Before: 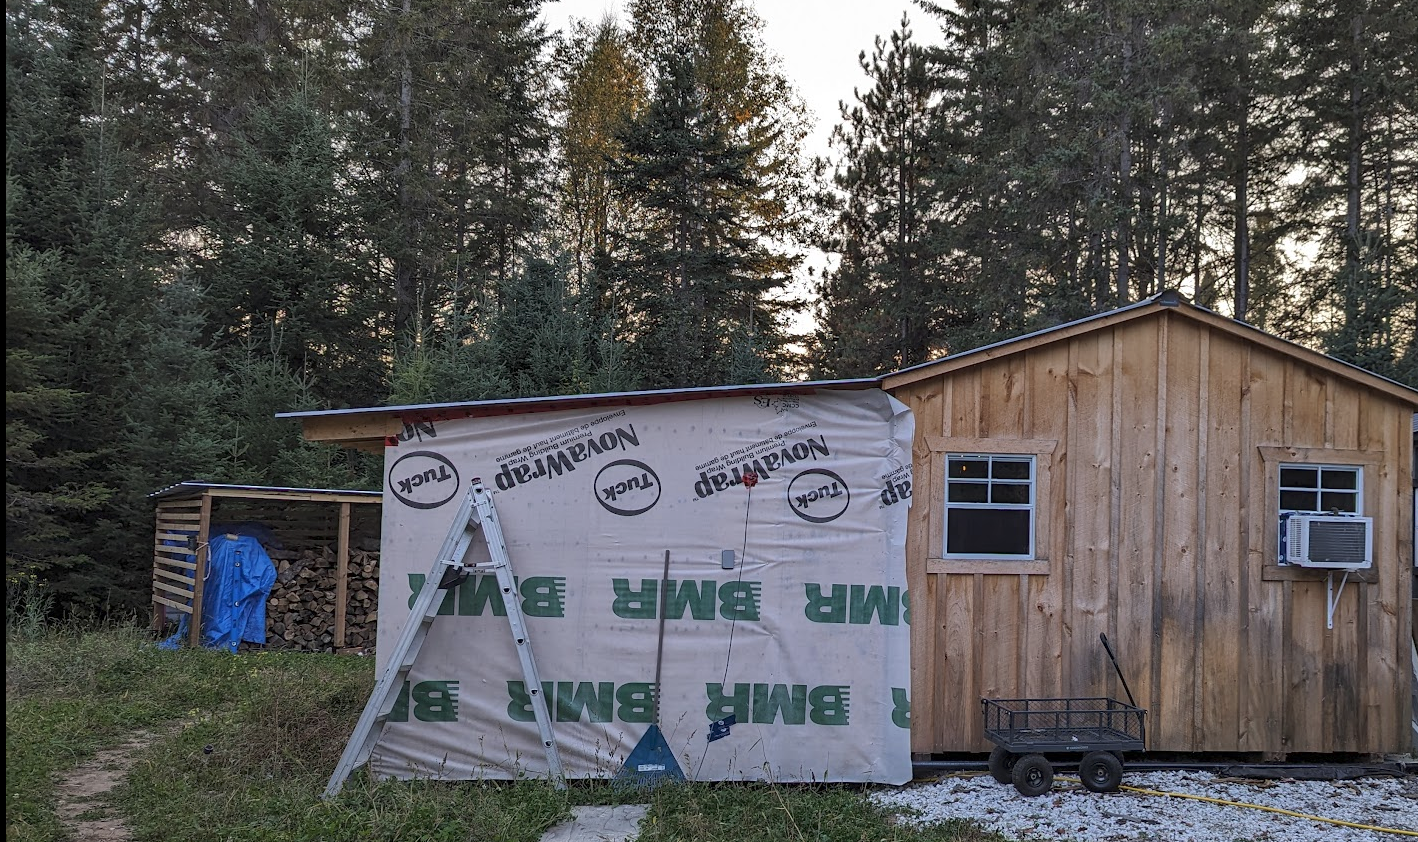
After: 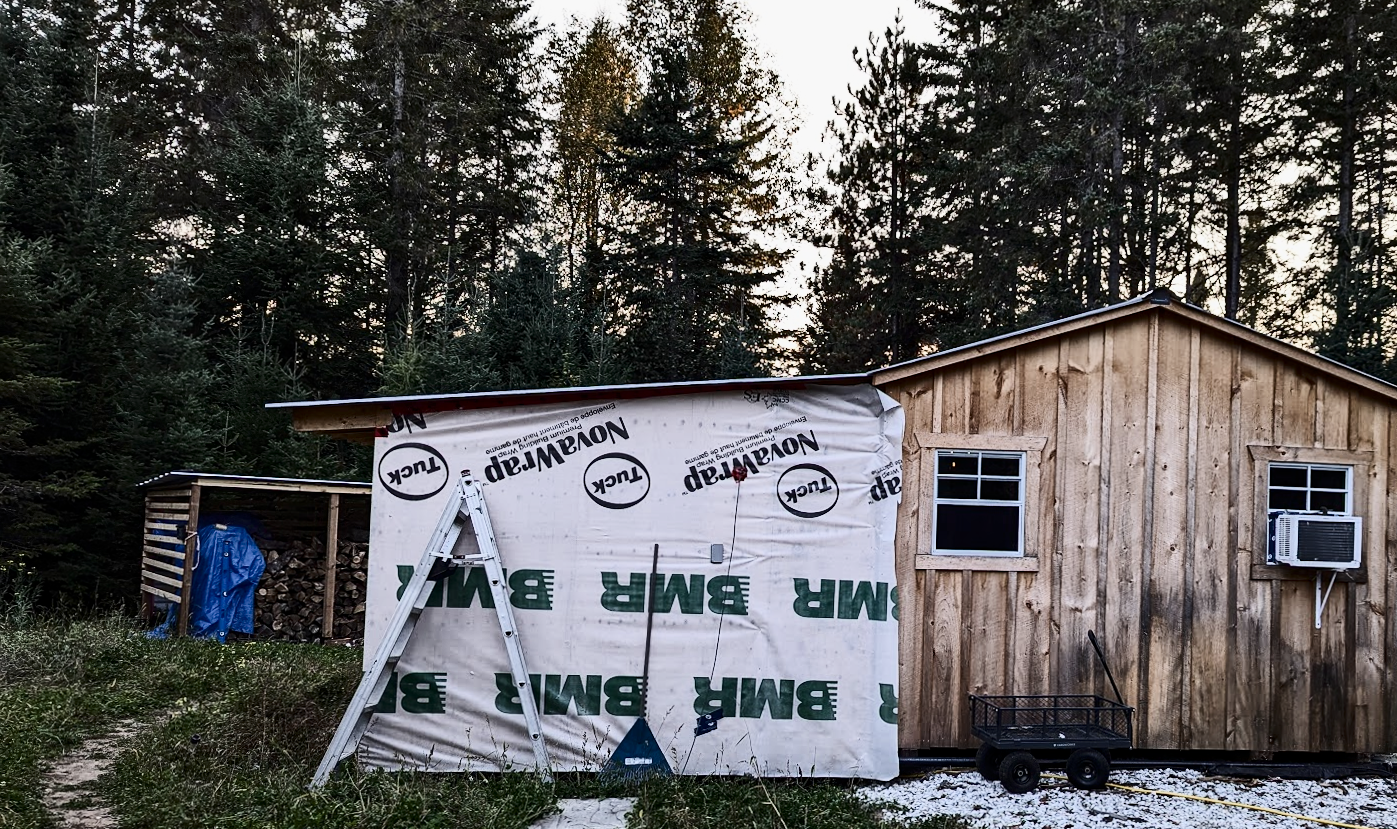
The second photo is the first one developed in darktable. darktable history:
crop and rotate: angle -0.5°
filmic rgb: black relative exposure -7.65 EV, white relative exposure 4.56 EV, hardness 3.61
exposure: exposure 0.375 EV, compensate highlight preservation false
contrast brightness saturation: contrast 0.5, saturation -0.1
